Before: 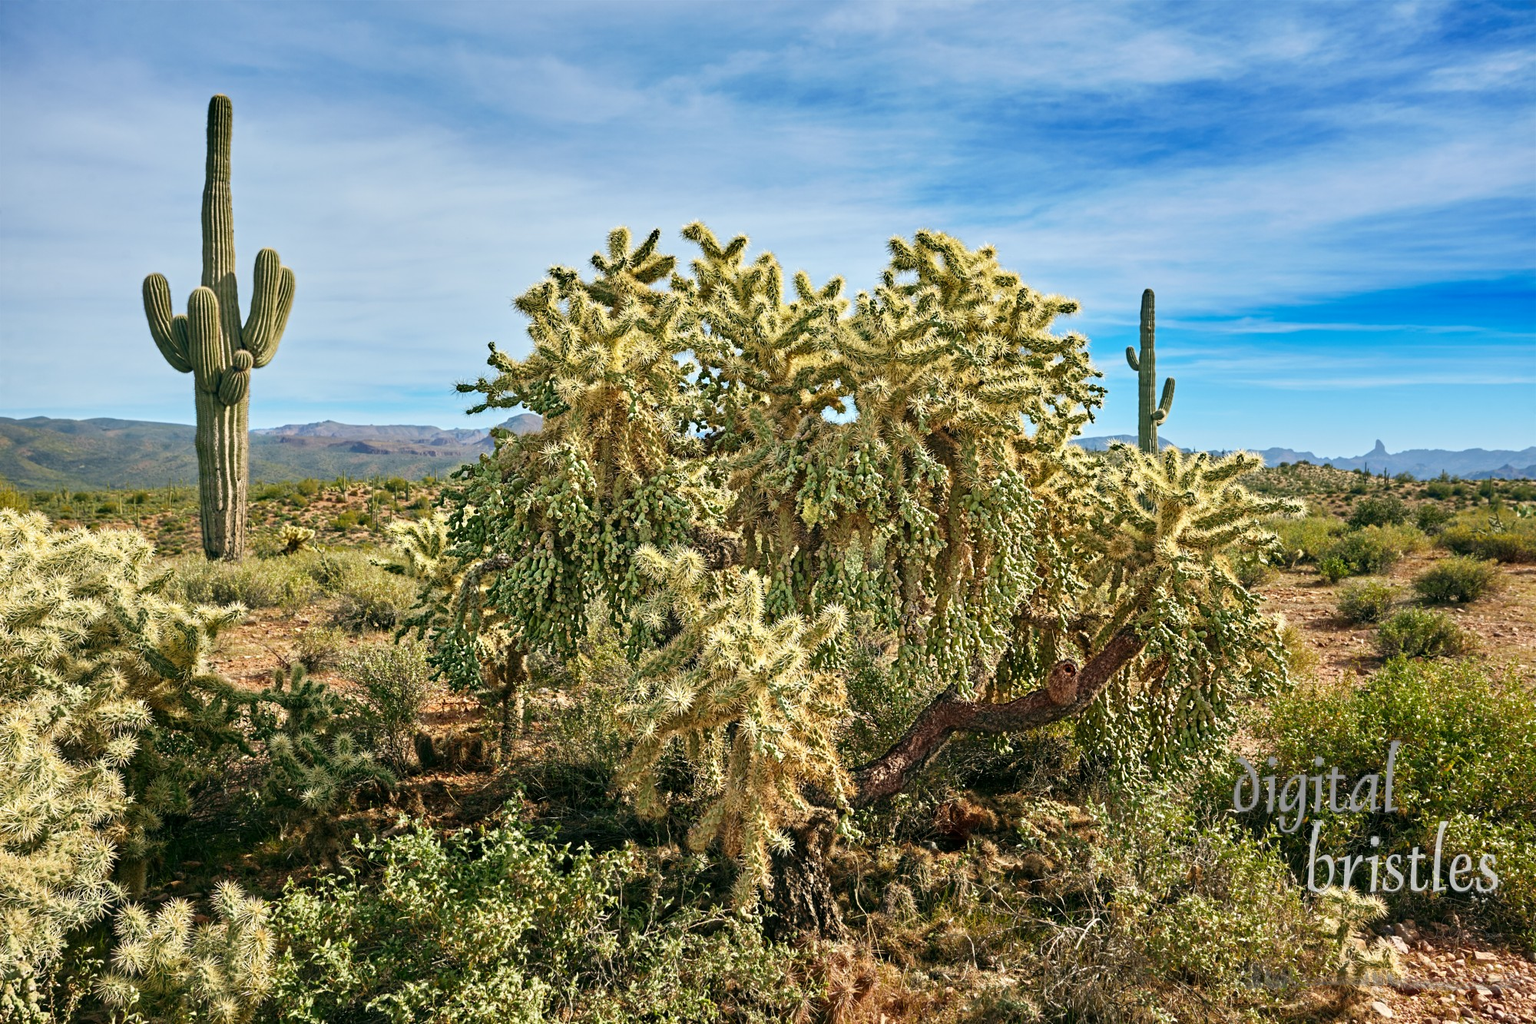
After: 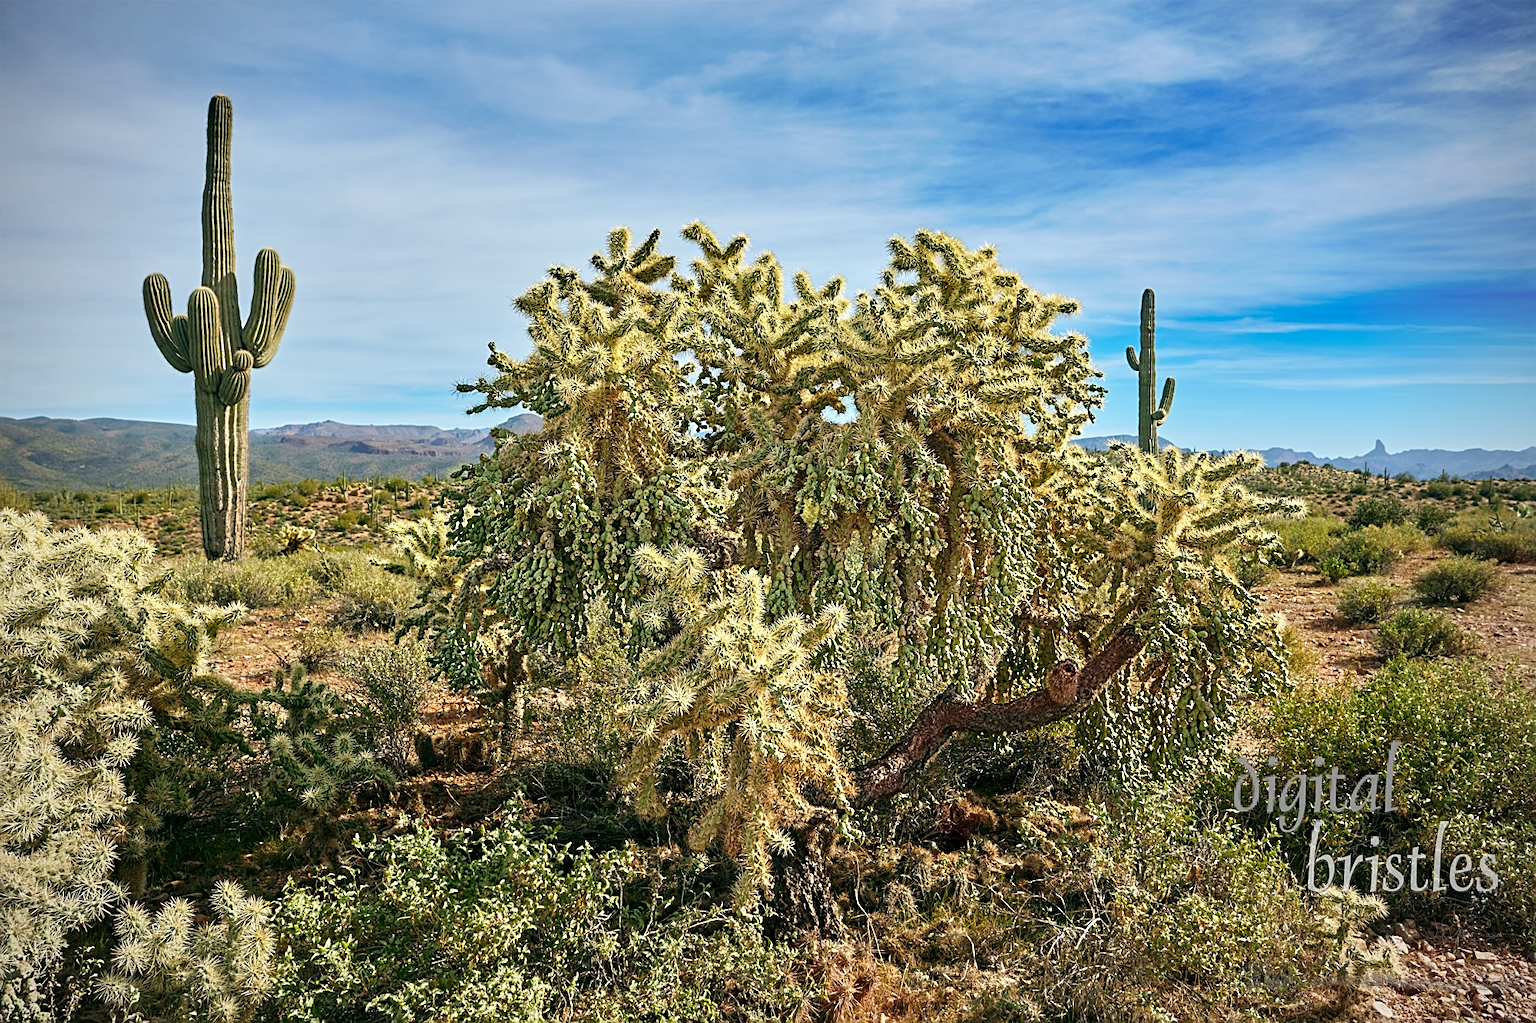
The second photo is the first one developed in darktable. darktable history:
sharpen: on, module defaults
vignetting: fall-off radius 60.92%
